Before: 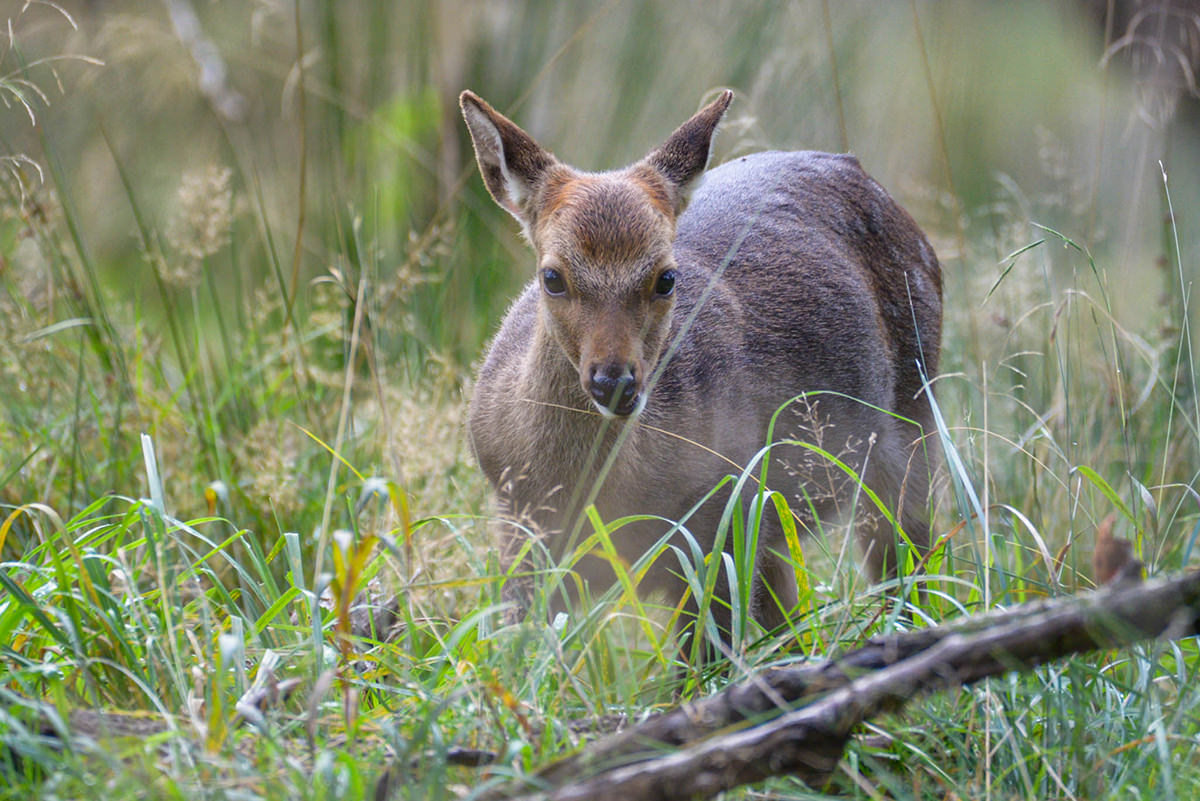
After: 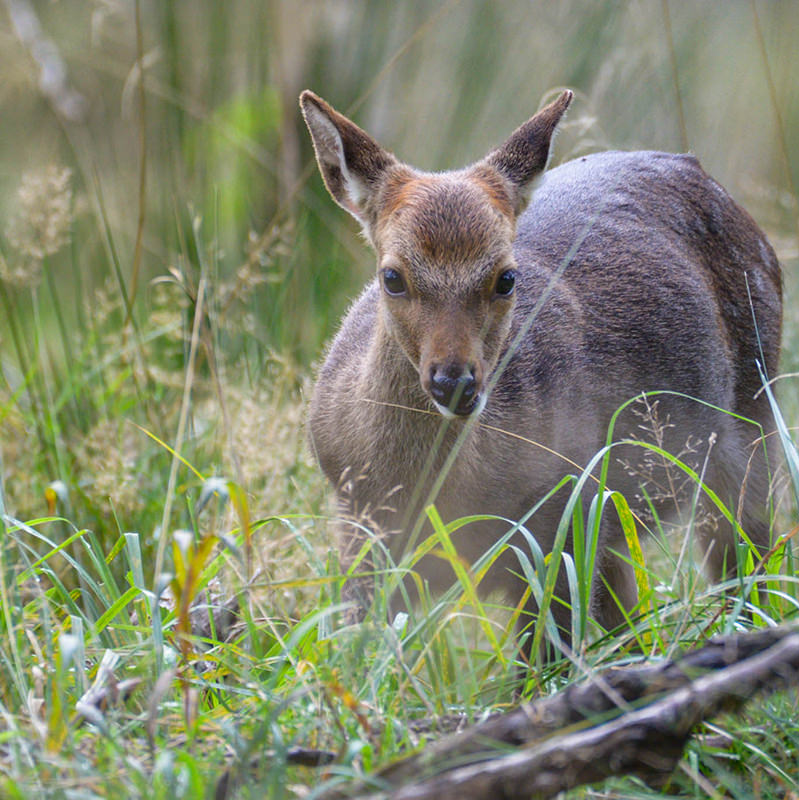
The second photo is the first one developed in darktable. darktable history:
crop and rotate: left 13.368%, right 19.984%
